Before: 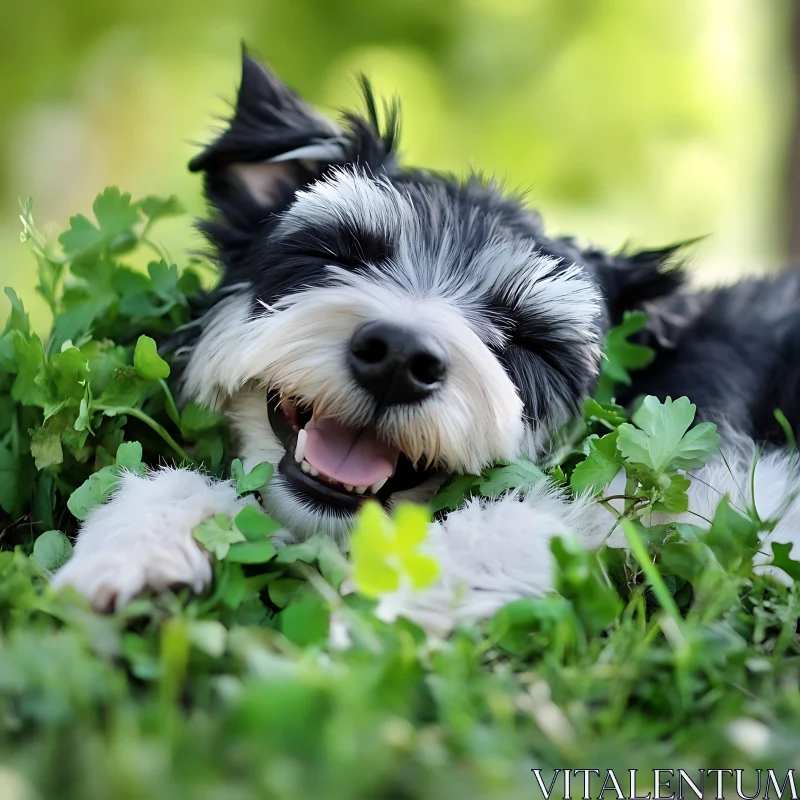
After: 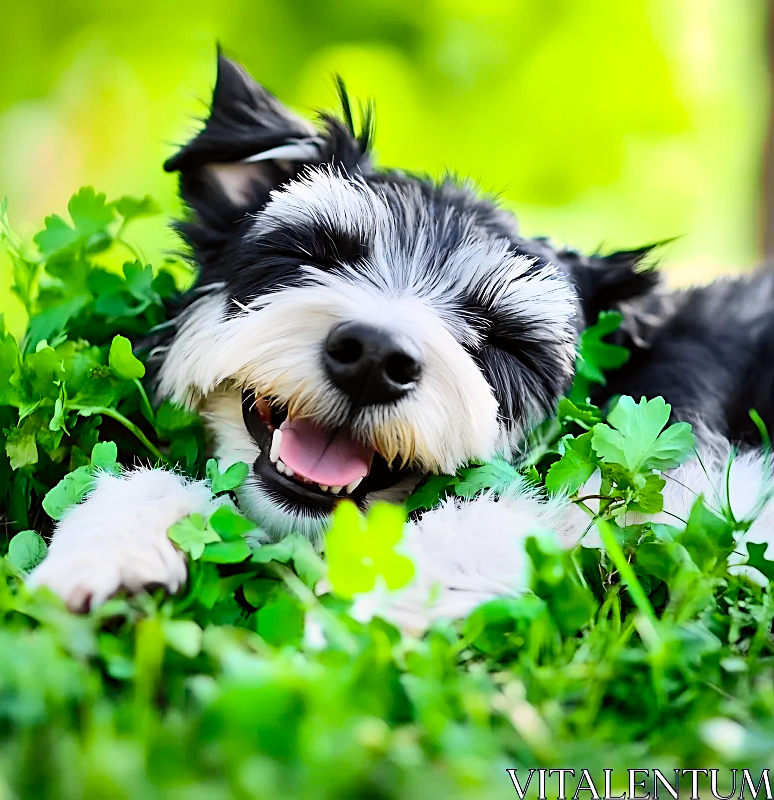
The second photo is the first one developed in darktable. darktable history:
sharpen: radius 1.967
crop and rotate: left 3.238%
color balance rgb: linear chroma grading › global chroma 15%, perceptual saturation grading › global saturation 30%
tone curve: curves: ch0 [(0, 0) (0.055, 0.05) (0.258, 0.287) (0.434, 0.526) (0.517, 0.648) (0.745, 0.874) (1, 1)]; ch1 [(0, 0) (0.346, 0.307) (0.418, 0.383) (0.46, 0.439) (0.482, 0.493) (0.502, 0.503) (0.517, 0.514) (0.55, 0.561) (0.588, 0.603) (0.646, 0.688) (1, 1)]; ch2 [(0, 0) (0.346, 0.34) (0.431, 0.45) (0.485, 0.499) (0.5, 0.503) (0.527, 0.525) (0.545, 0.562) (0.679, 0.706) (1, 1)], color space Lab, independent channels, preserve colors none
